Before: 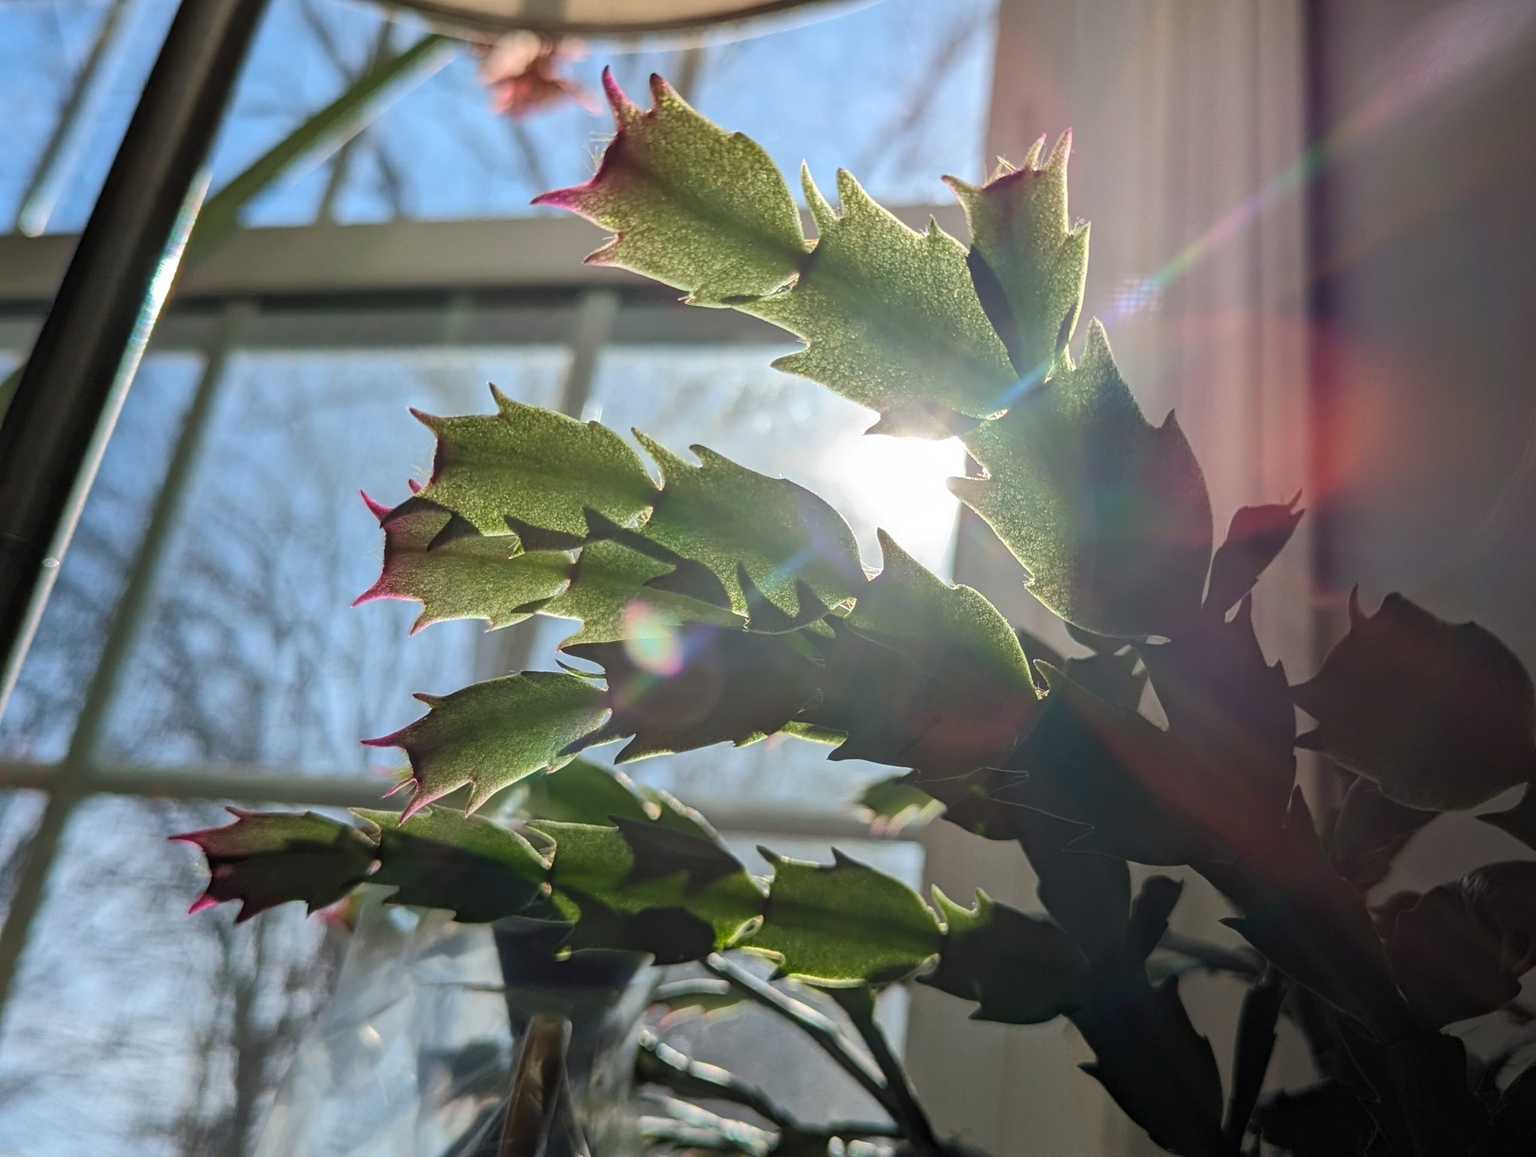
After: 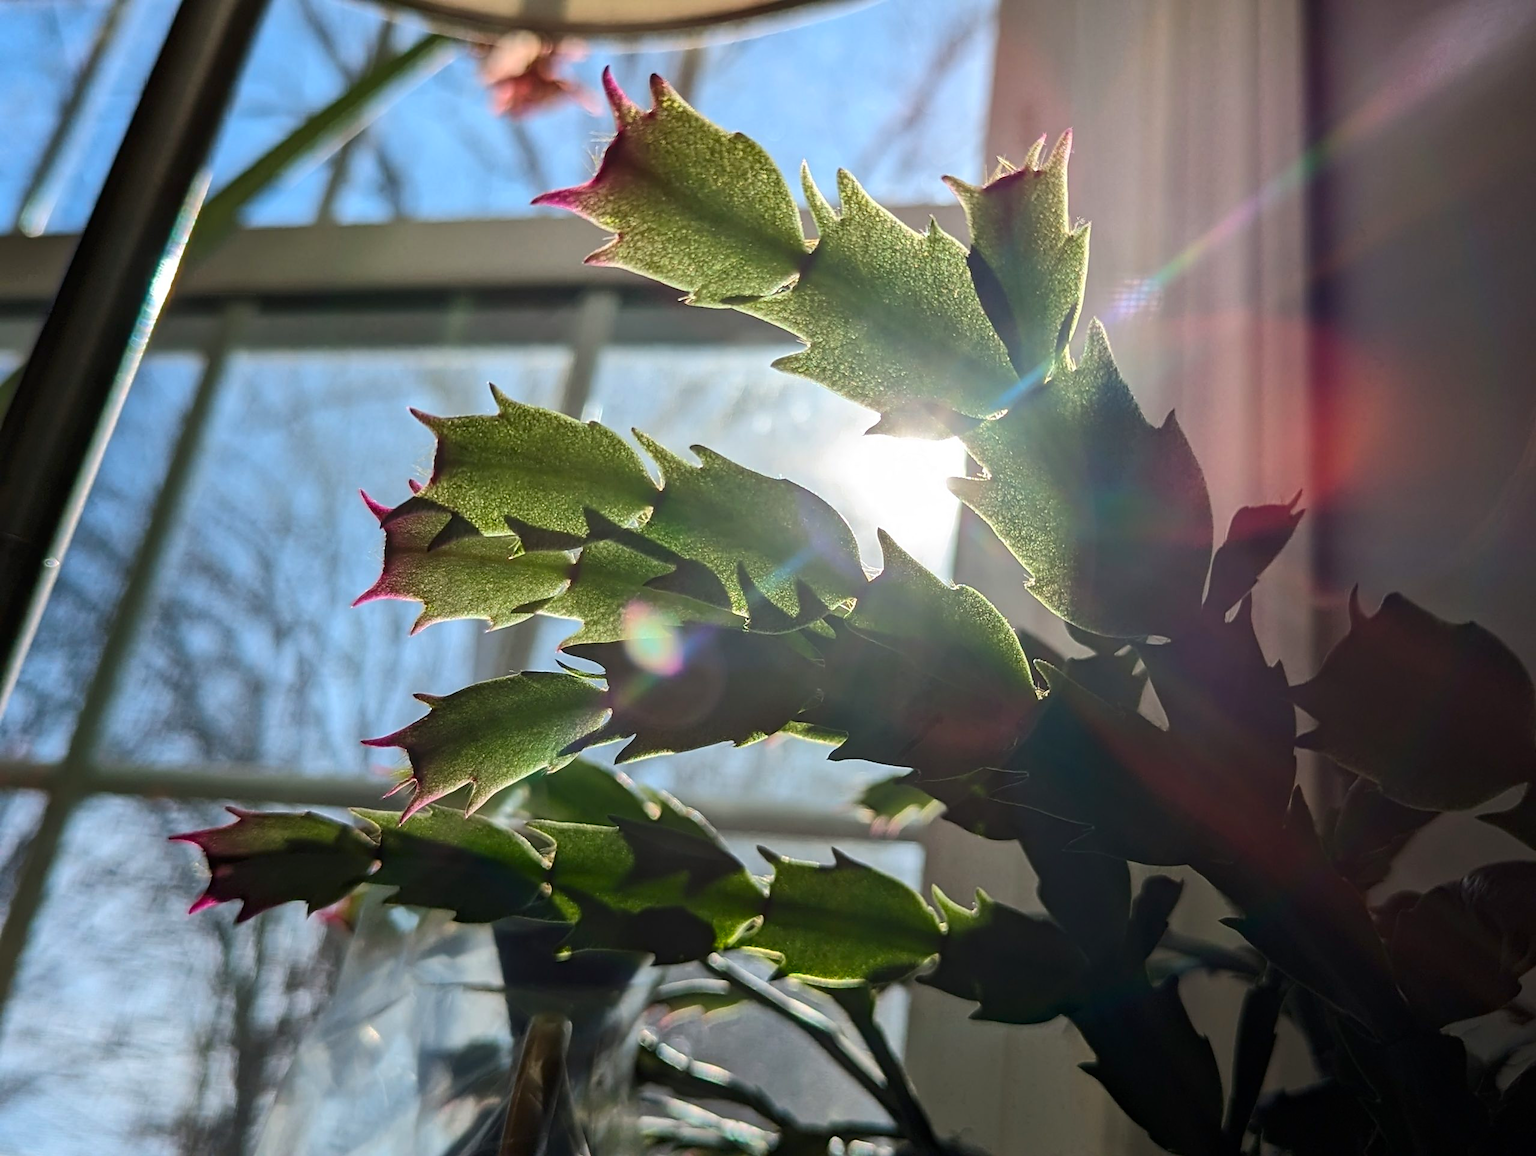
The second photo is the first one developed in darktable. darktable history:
contrast brightness saturation: contrast 0.13, brightness -0.05, saturation 0.16
sharpen: radius 1.864, amount 0.398, threshold 1.271
